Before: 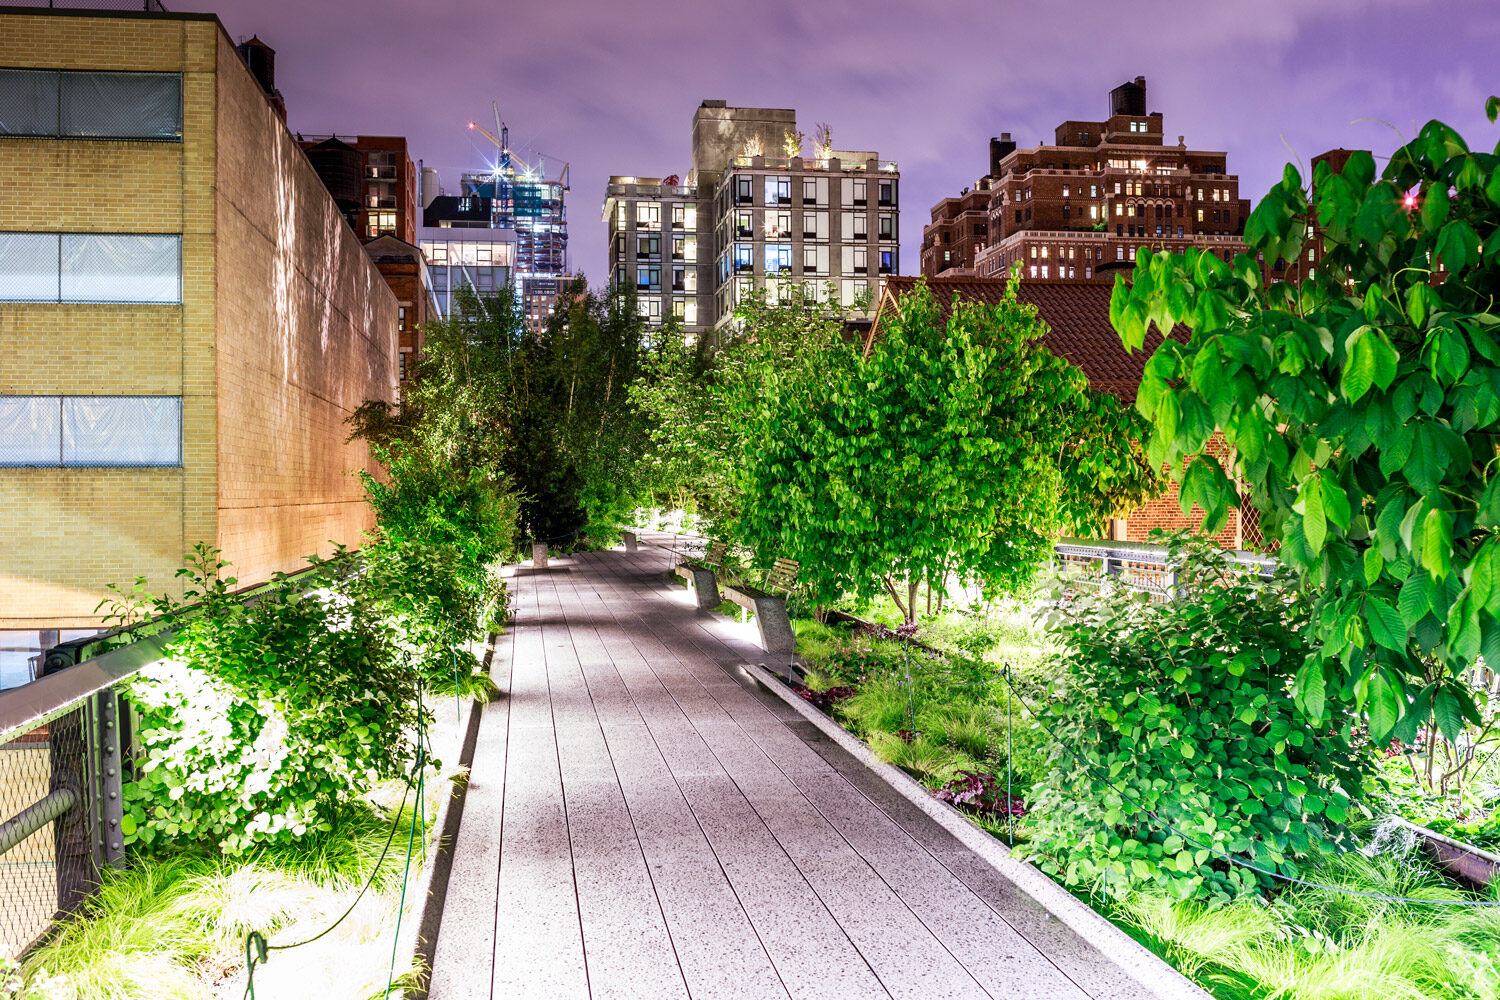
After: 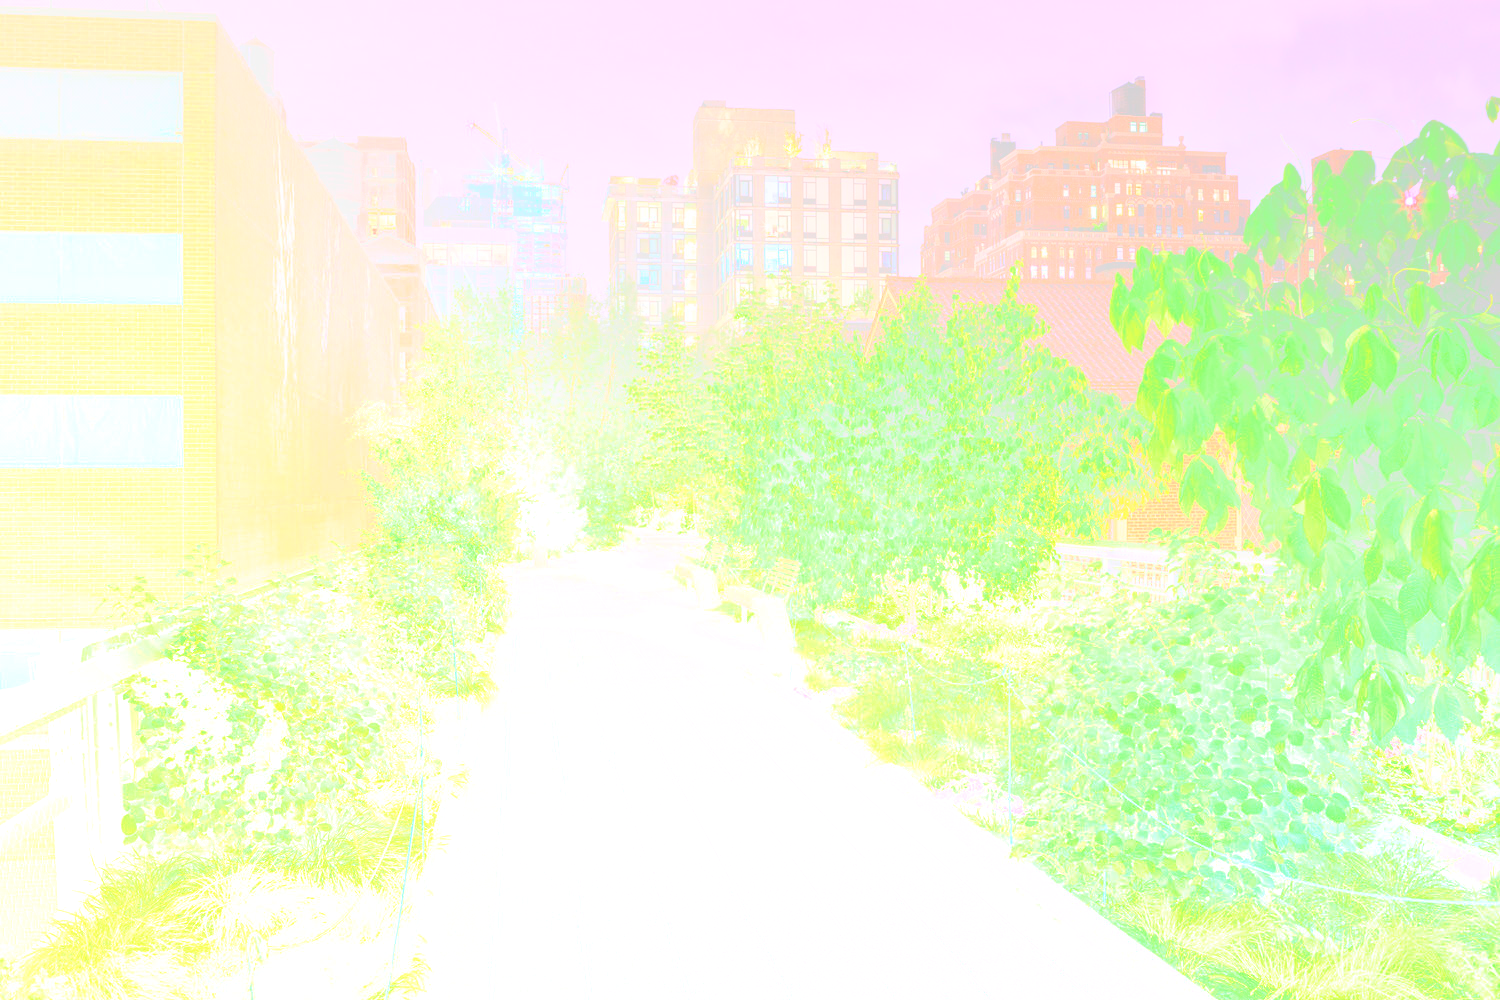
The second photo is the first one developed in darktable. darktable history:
white balance: red 1, blue 1
bloom: size 85%, threshold 5%, strength 85%
